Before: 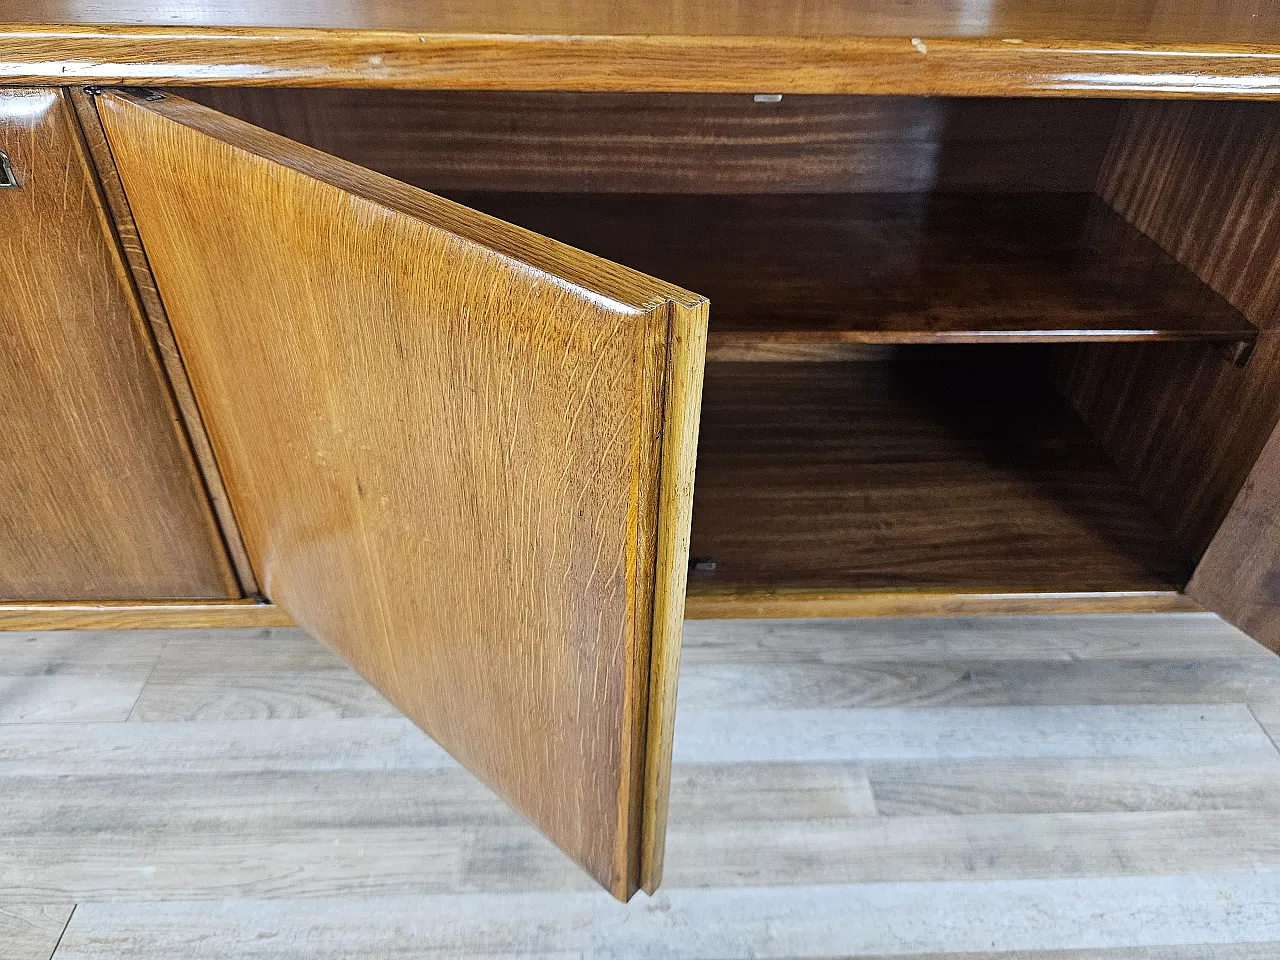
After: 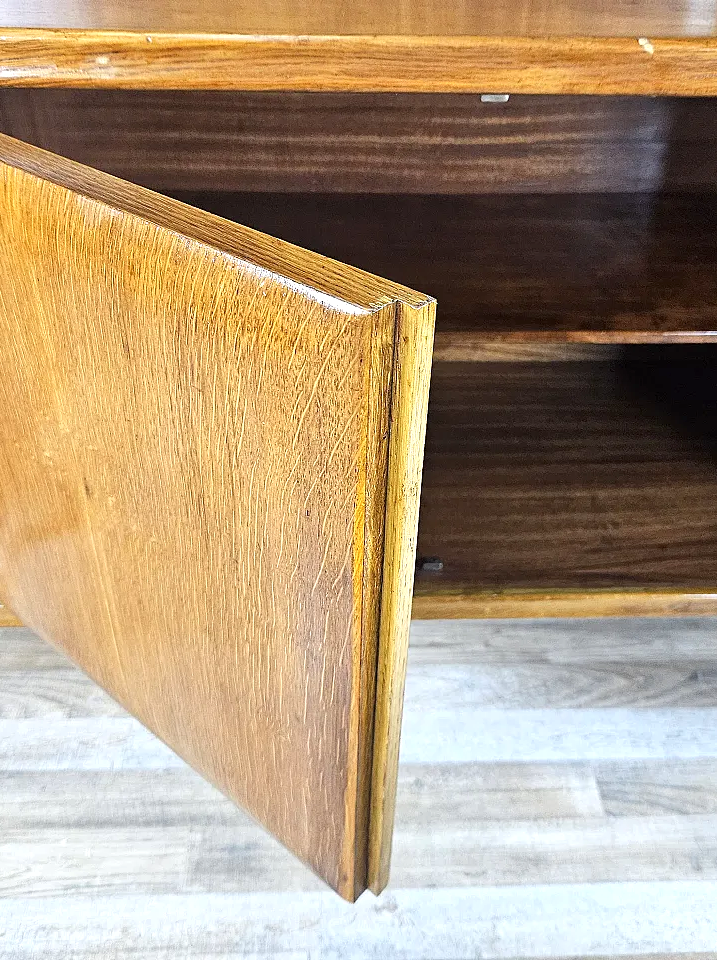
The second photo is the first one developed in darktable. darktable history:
local contrast: mode bilateral grid, contrast 15, coarseness 37, detail 105%, midtone range 0.2
base curve: curves: ch0 [(0, 0) (0.989, 0.992)], preserve colors none
exposure: exposure 0.607 EV, compensate exposure bias true, compensate highlight preservation false
crop: left 21.354%, right 22.553%
